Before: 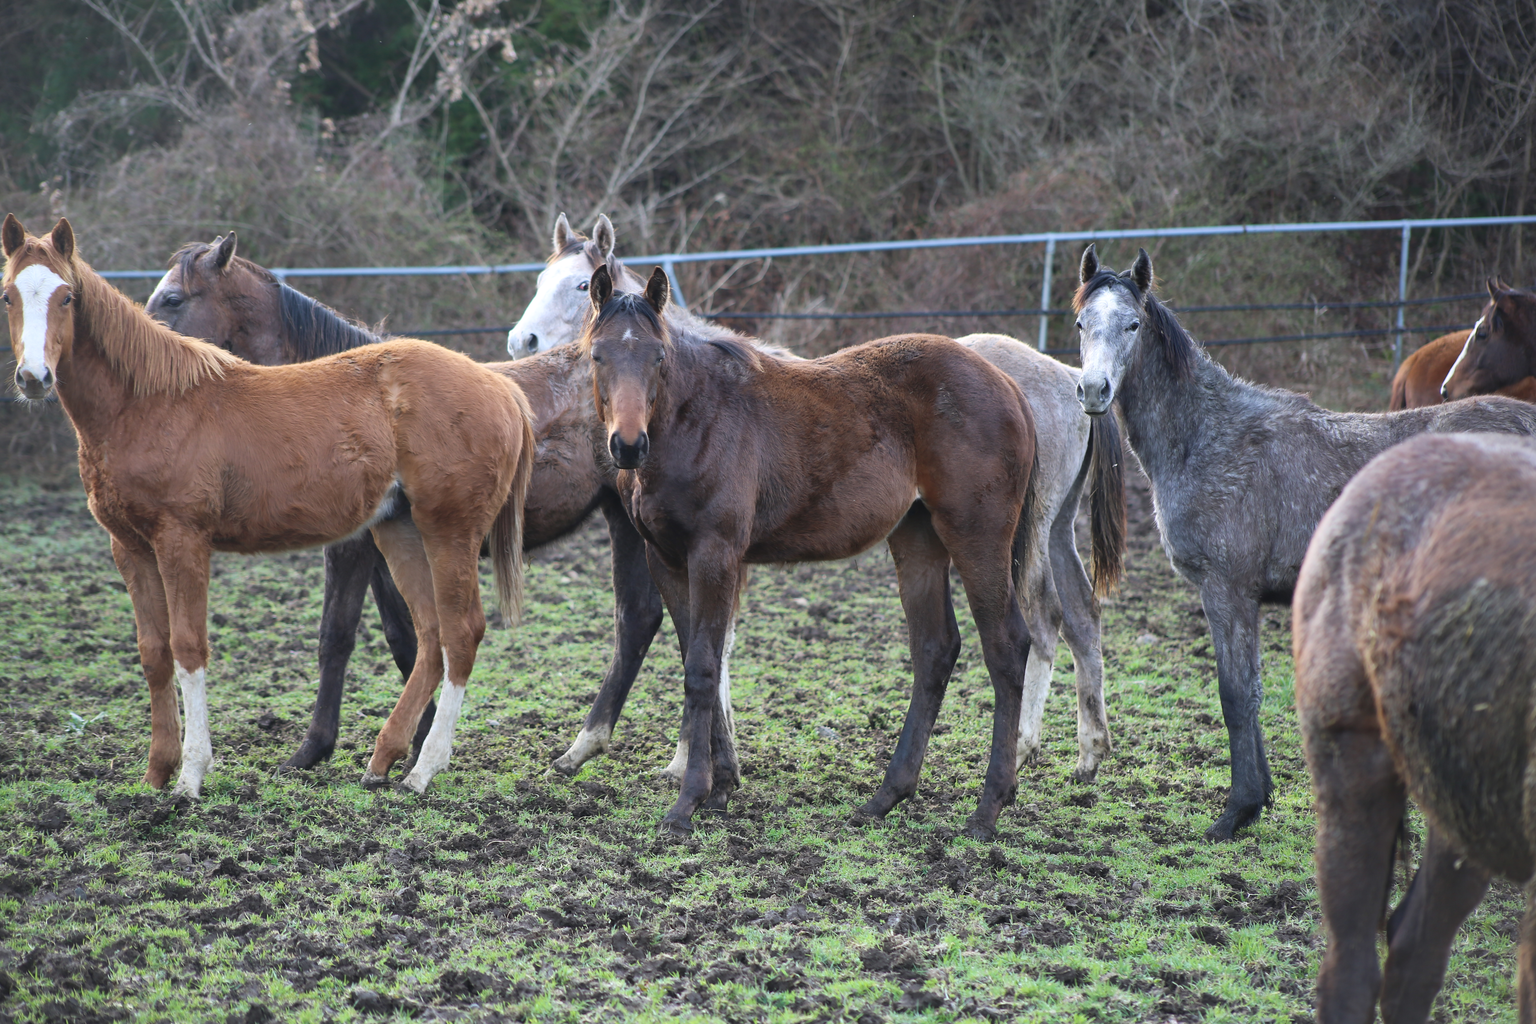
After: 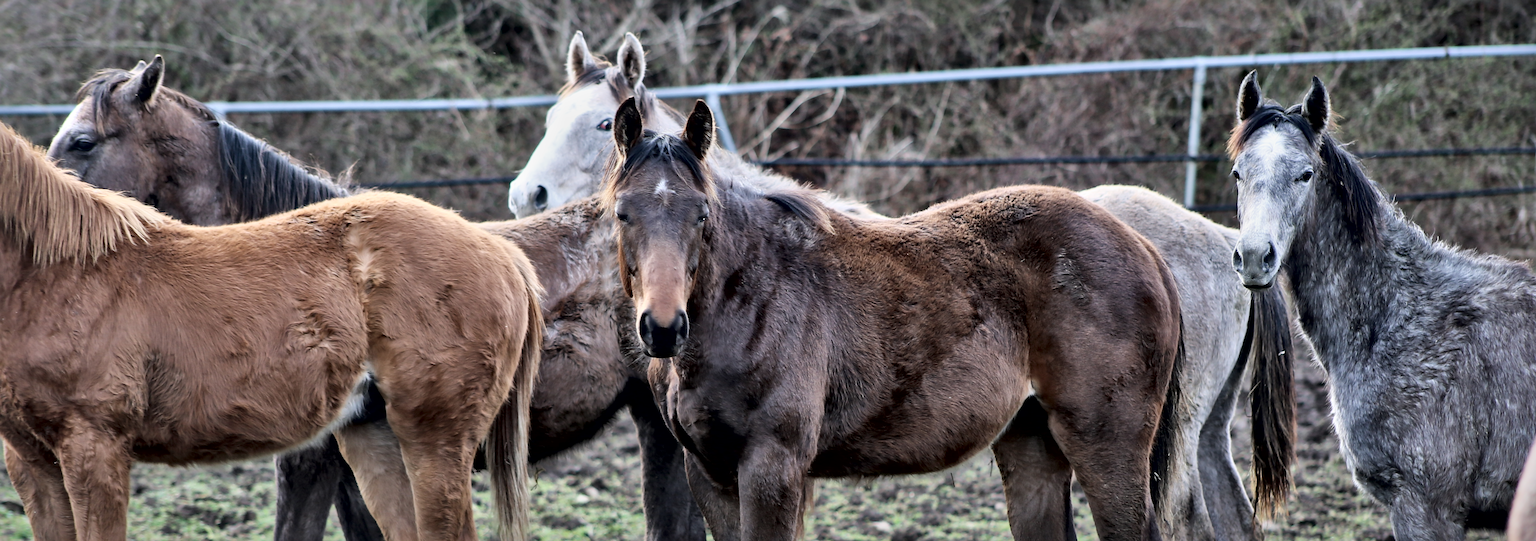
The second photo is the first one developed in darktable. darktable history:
exposure: exposure -0.048 EV, compensate highlight preservation false
filmic rgb: black relative exposure -7.65 EV, white relative exposure 4.56 EV, hardness 3.61
local contrast: mode bilateral grid, contrast 44, coarseness 69, detail 214%, midtone range 0.2
crop: left 7.036%, top 18.398%, right 14.379%, bottom 40.043%
